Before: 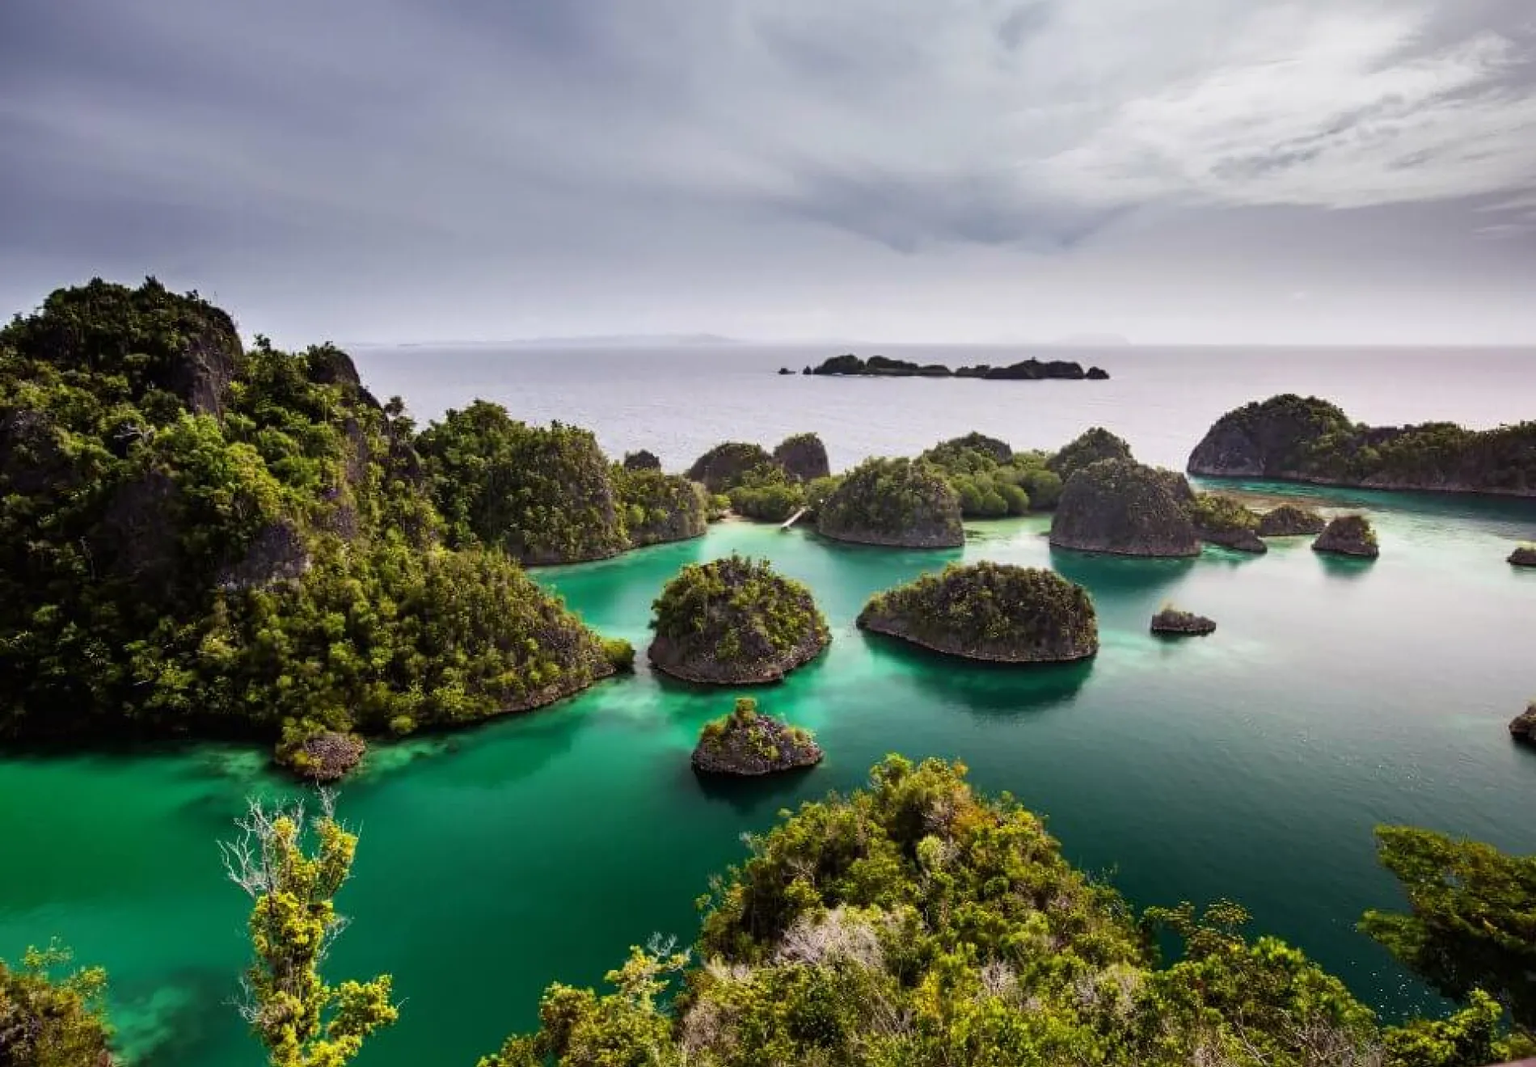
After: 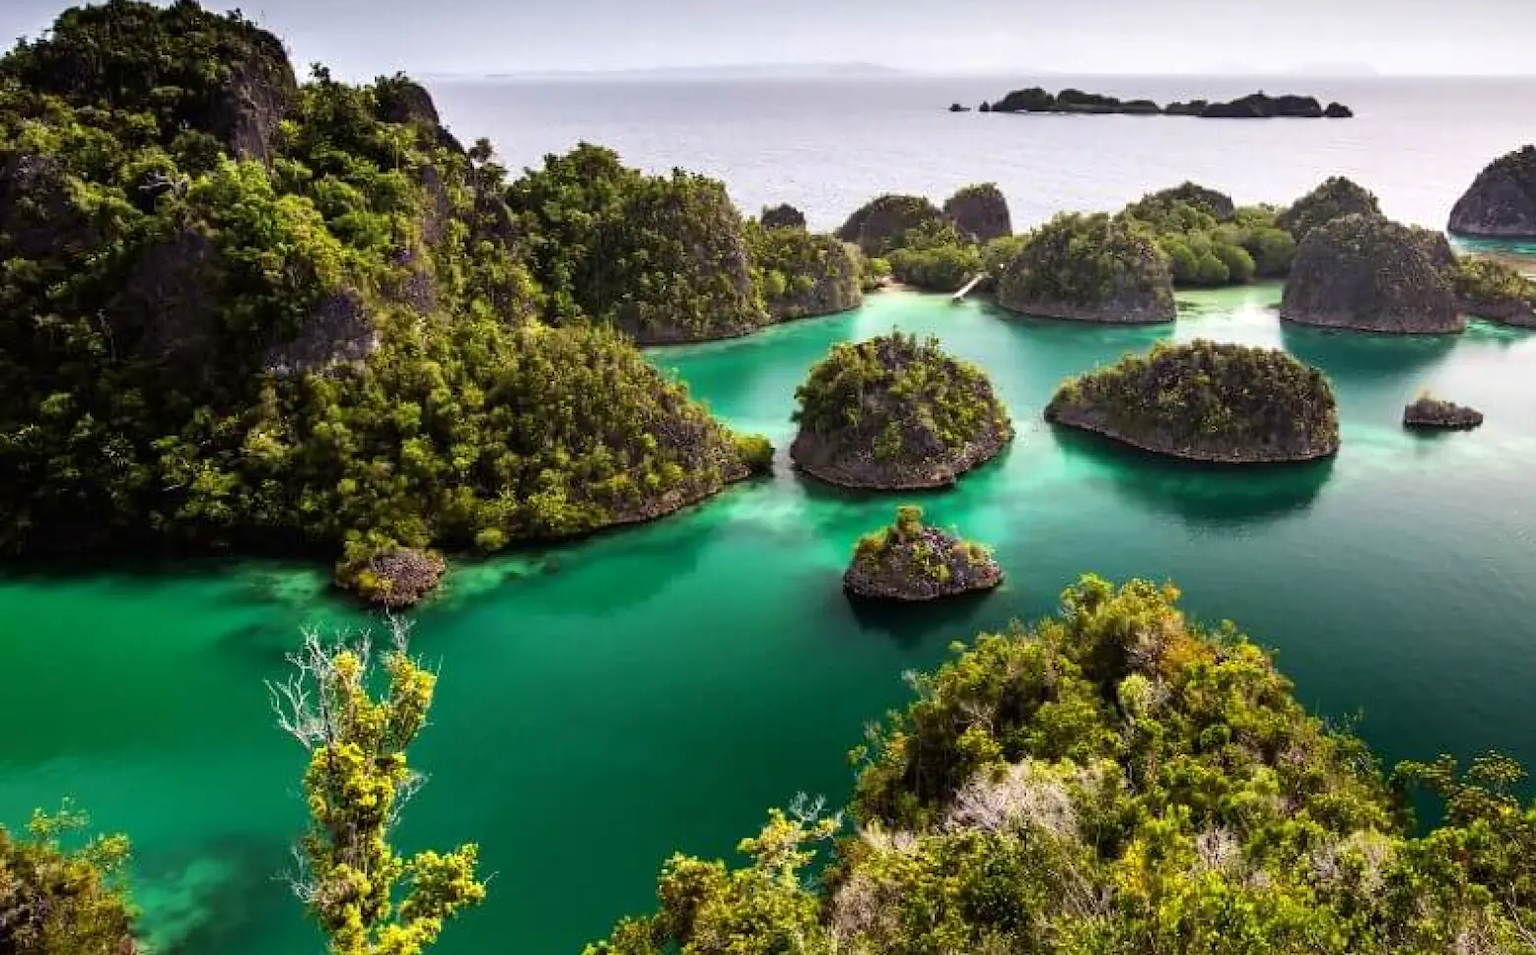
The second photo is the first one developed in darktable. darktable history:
crop: top 26.531%, right 17.959%
exposure: exposure 0.3 EV, compensate highlight preservation false
levels: levels [0, 0.498, 0.996]
